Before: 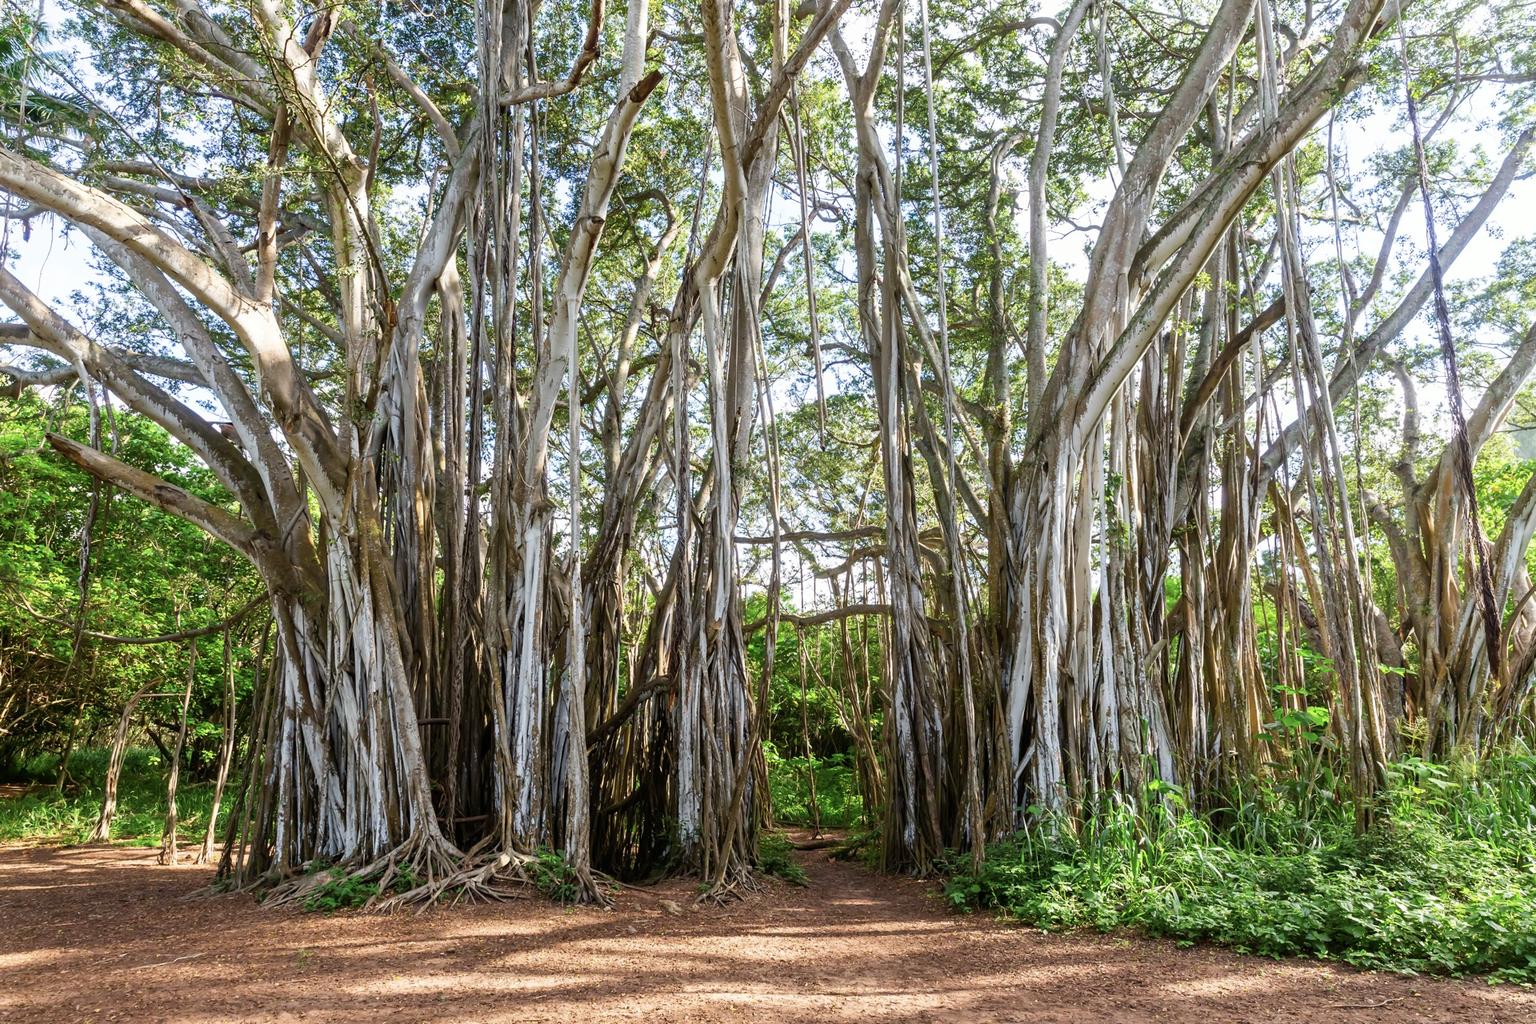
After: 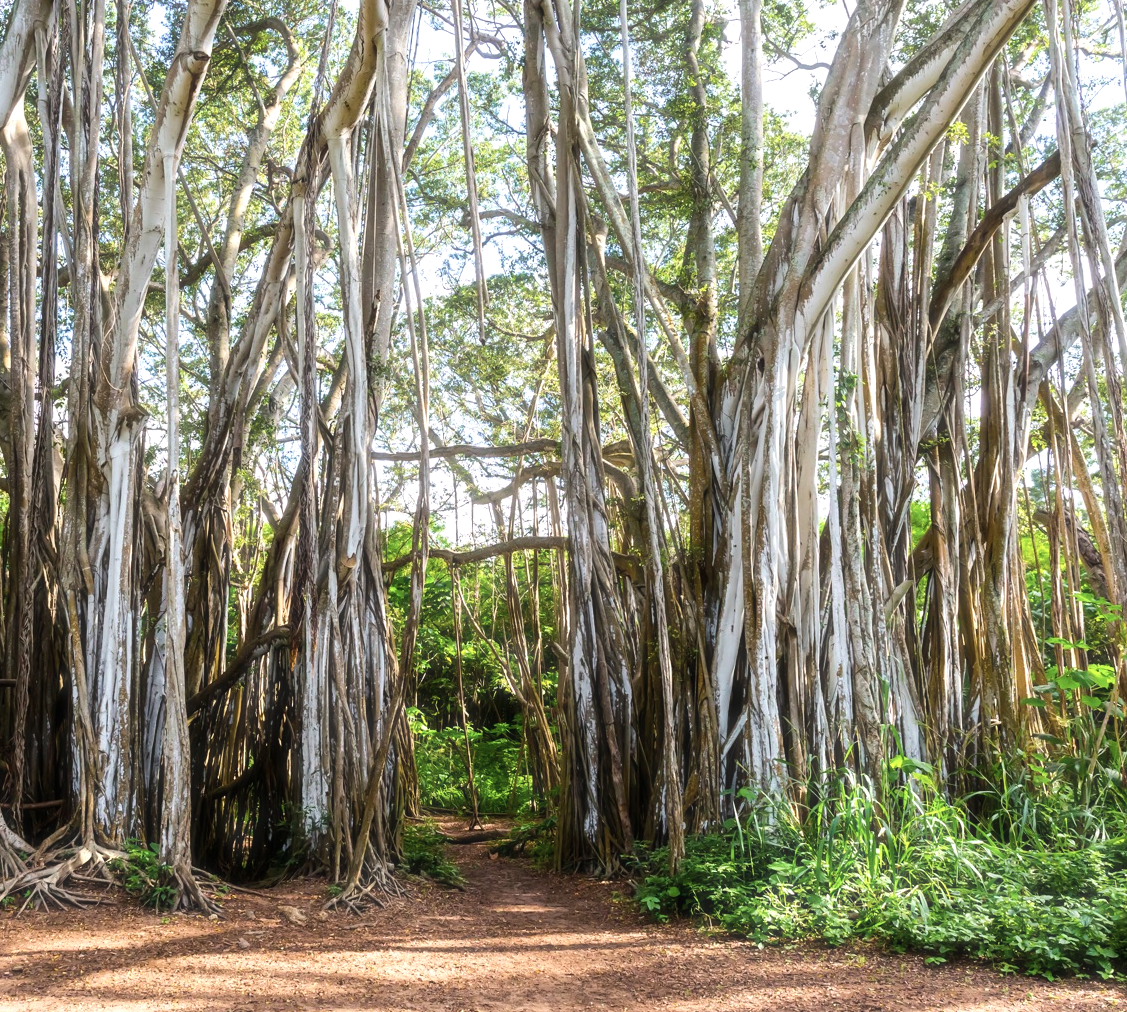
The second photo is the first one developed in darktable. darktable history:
contrast brightness saturation: contrast 0.096, saturation -0.37
crop and rotate: left 28.47%, top 17.147%, right 12.803%, bottom 3.775%
color balance rgb: highlights gain › chroma 0.126%, highlights gain › hue 329.74°, perceptual saturation grading › global saturation 30.828%, perceptual brilliance grading › mid-tones 10.808%, perceptual brilliance grading › shadows 14.789%, global vibrance 30.198%, contrast 10.338%
haze removal: strength -0.099, compatibility mode true, adaptive false
